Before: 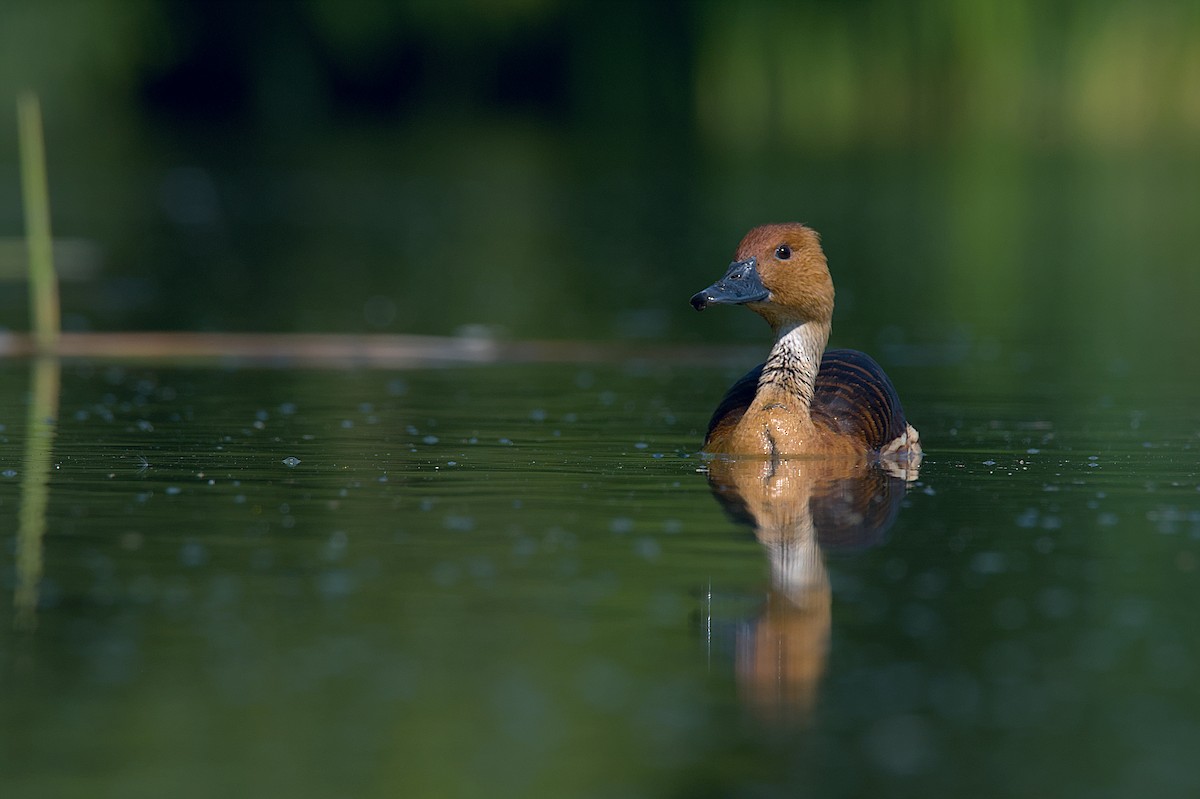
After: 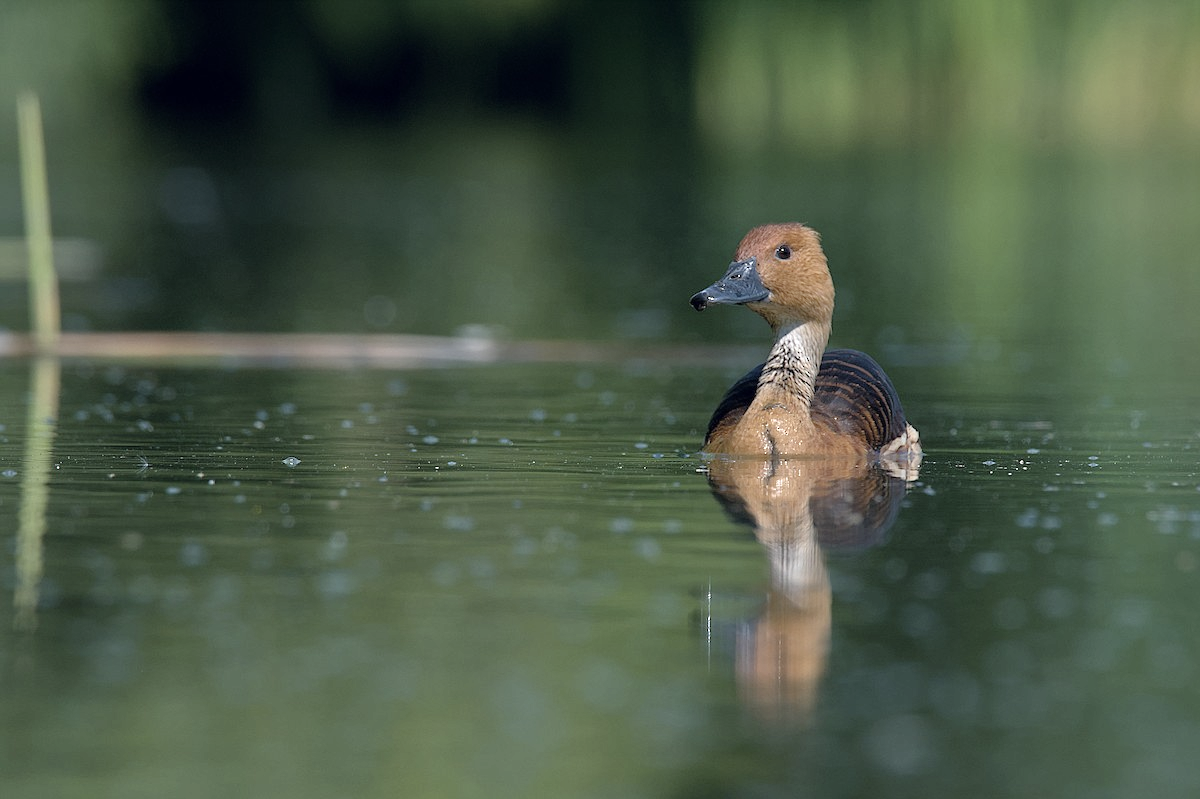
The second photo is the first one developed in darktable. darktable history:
contrast brightness saturation: contrast 0.102, saturation -0.362
tone equalizer: -7 EV 0.141 EV, -6 EV 0.631 EV, -5 EV 1.18 EV, -4 EV 1.36 EV, -3 EV 1.16 EV, -2 EV 0.6 EV, -1 EV 0.149 EV, smoothing 1
